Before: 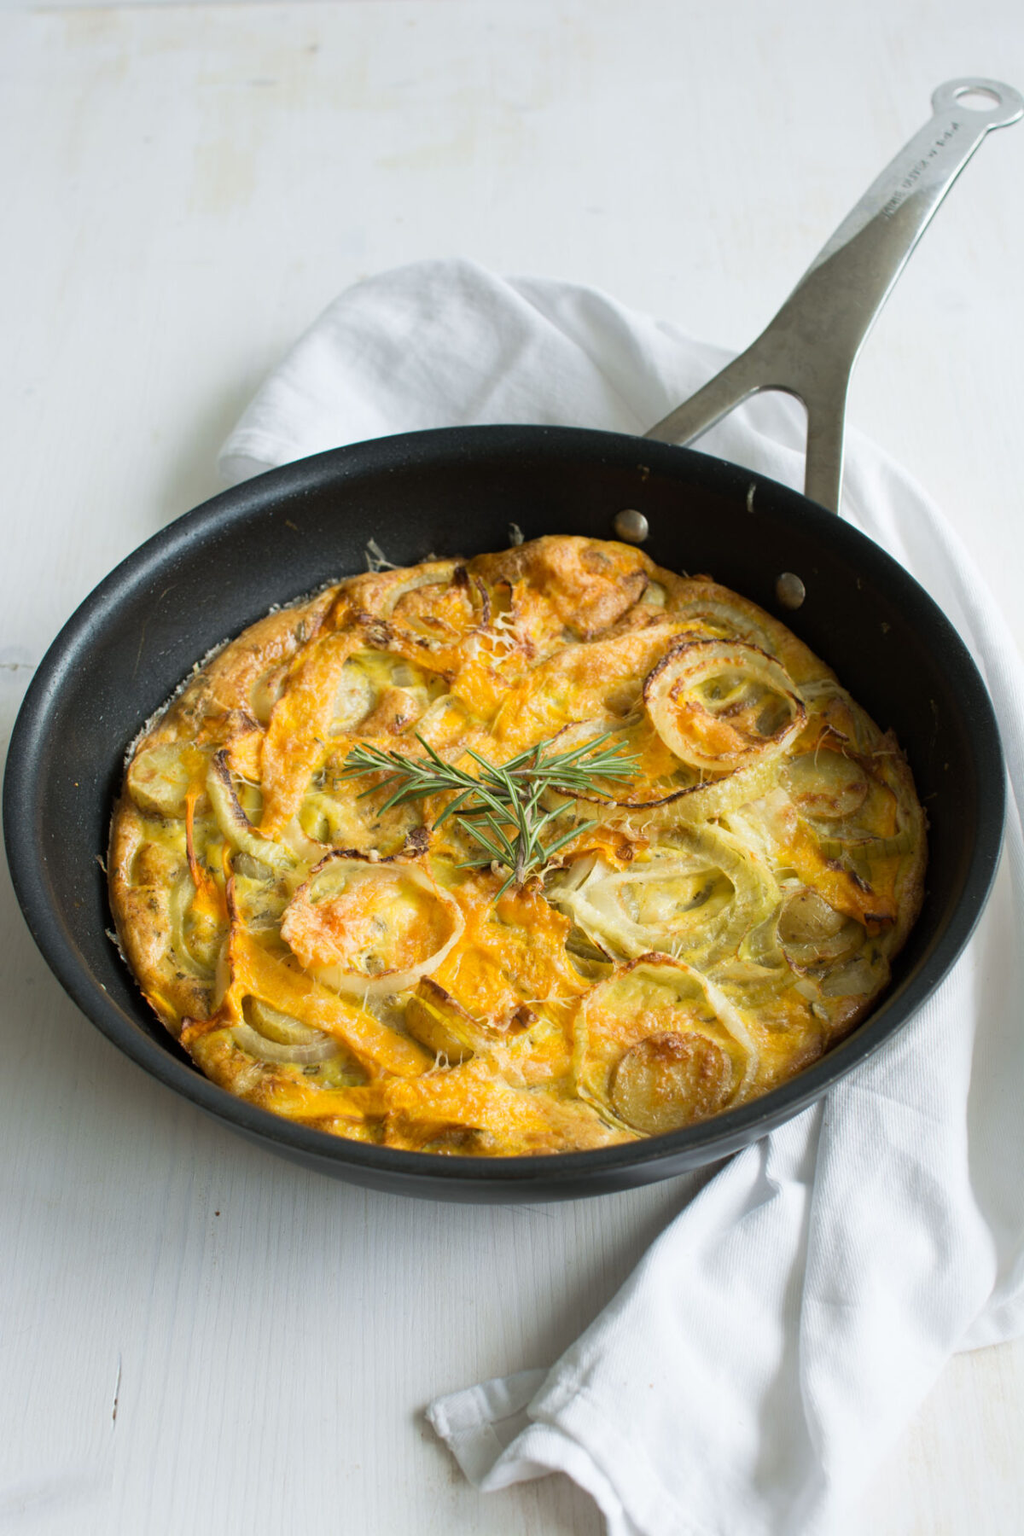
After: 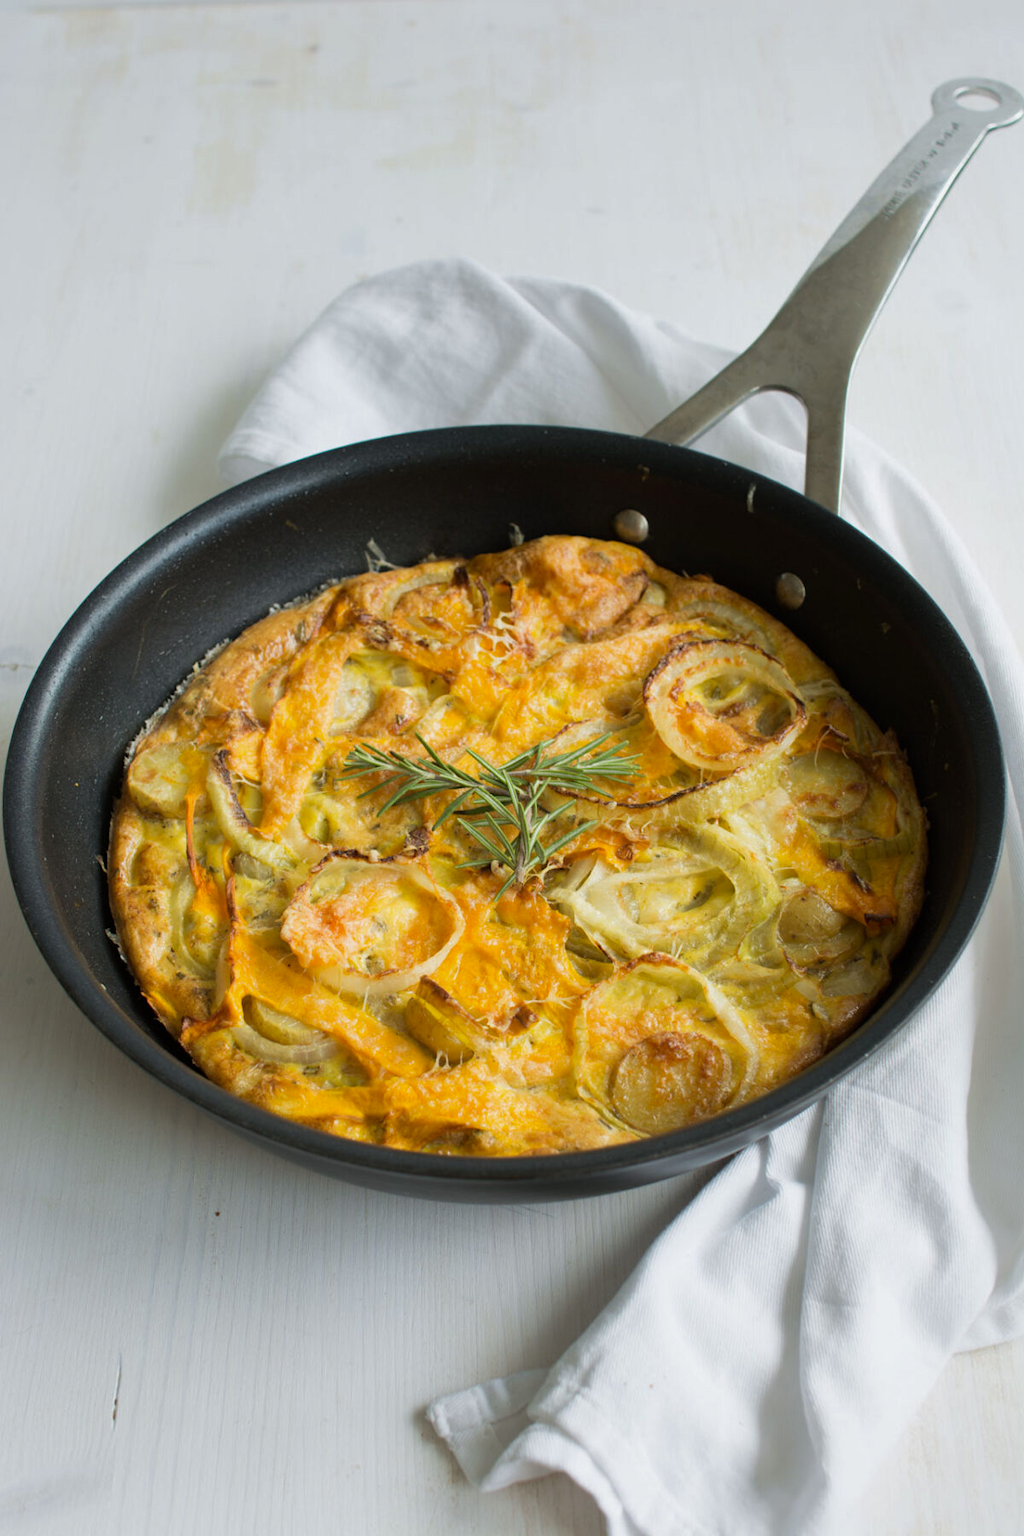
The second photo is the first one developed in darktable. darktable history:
shadows and highlights: shadows -20.07, white point adjustment -2.09, highlights -34.99
